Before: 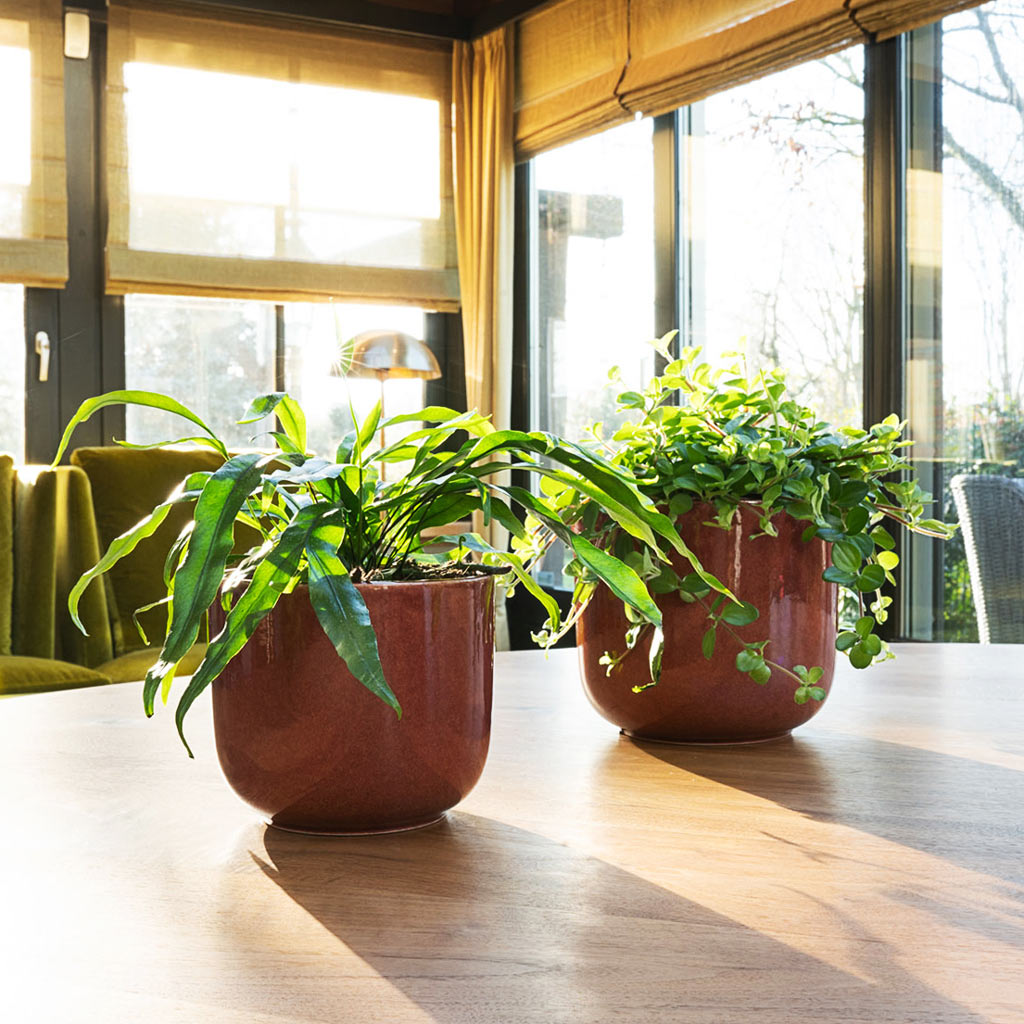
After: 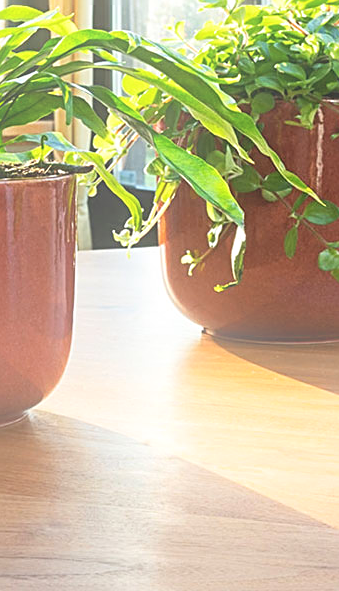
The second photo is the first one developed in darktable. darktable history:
sharpen: on, module defaults
local contrast: highlights 100%, shadows 100%, detail 120%, midtone range 0.2
crop: left 40.878%, top 39.176%, right 25.993%, bottom 3.081%
bloom: on, module defaults
